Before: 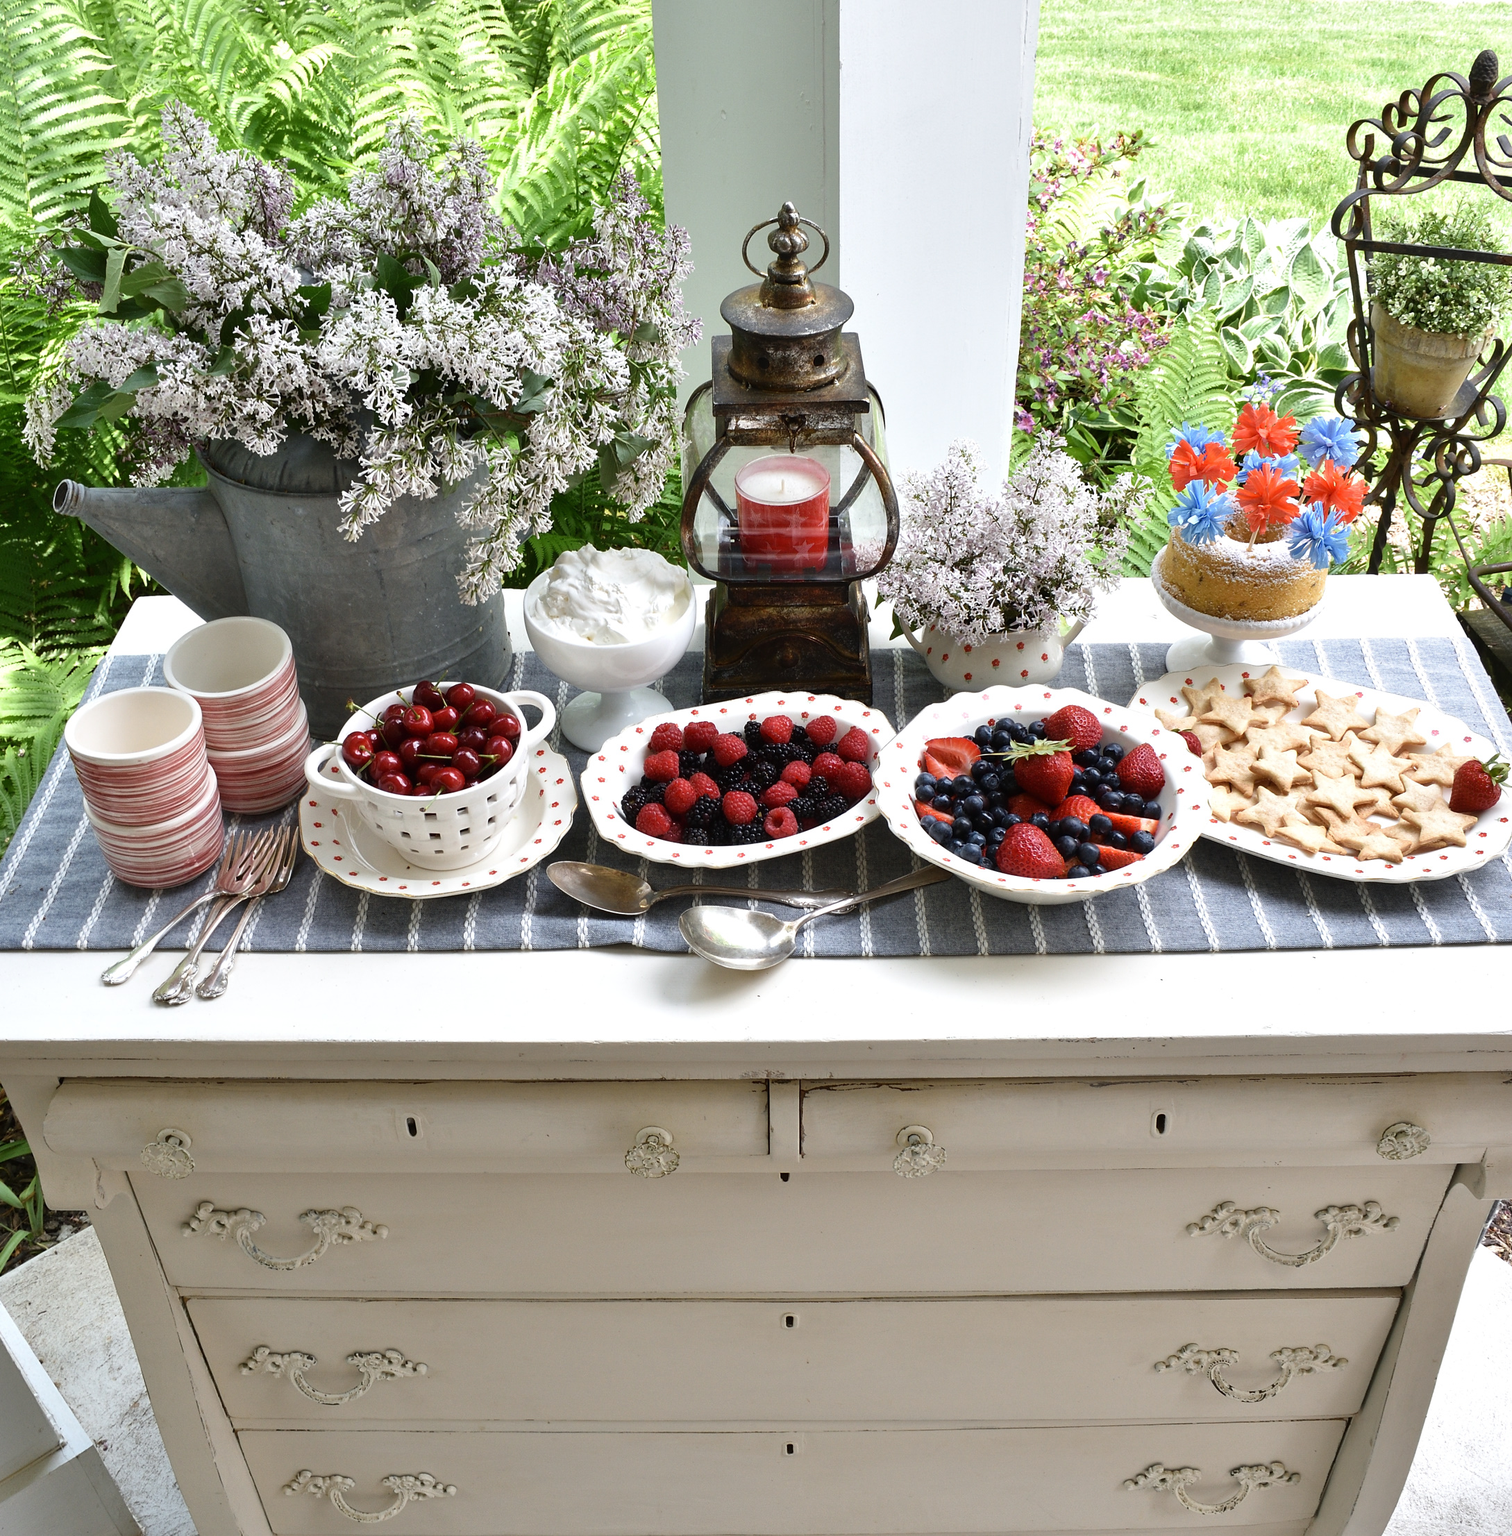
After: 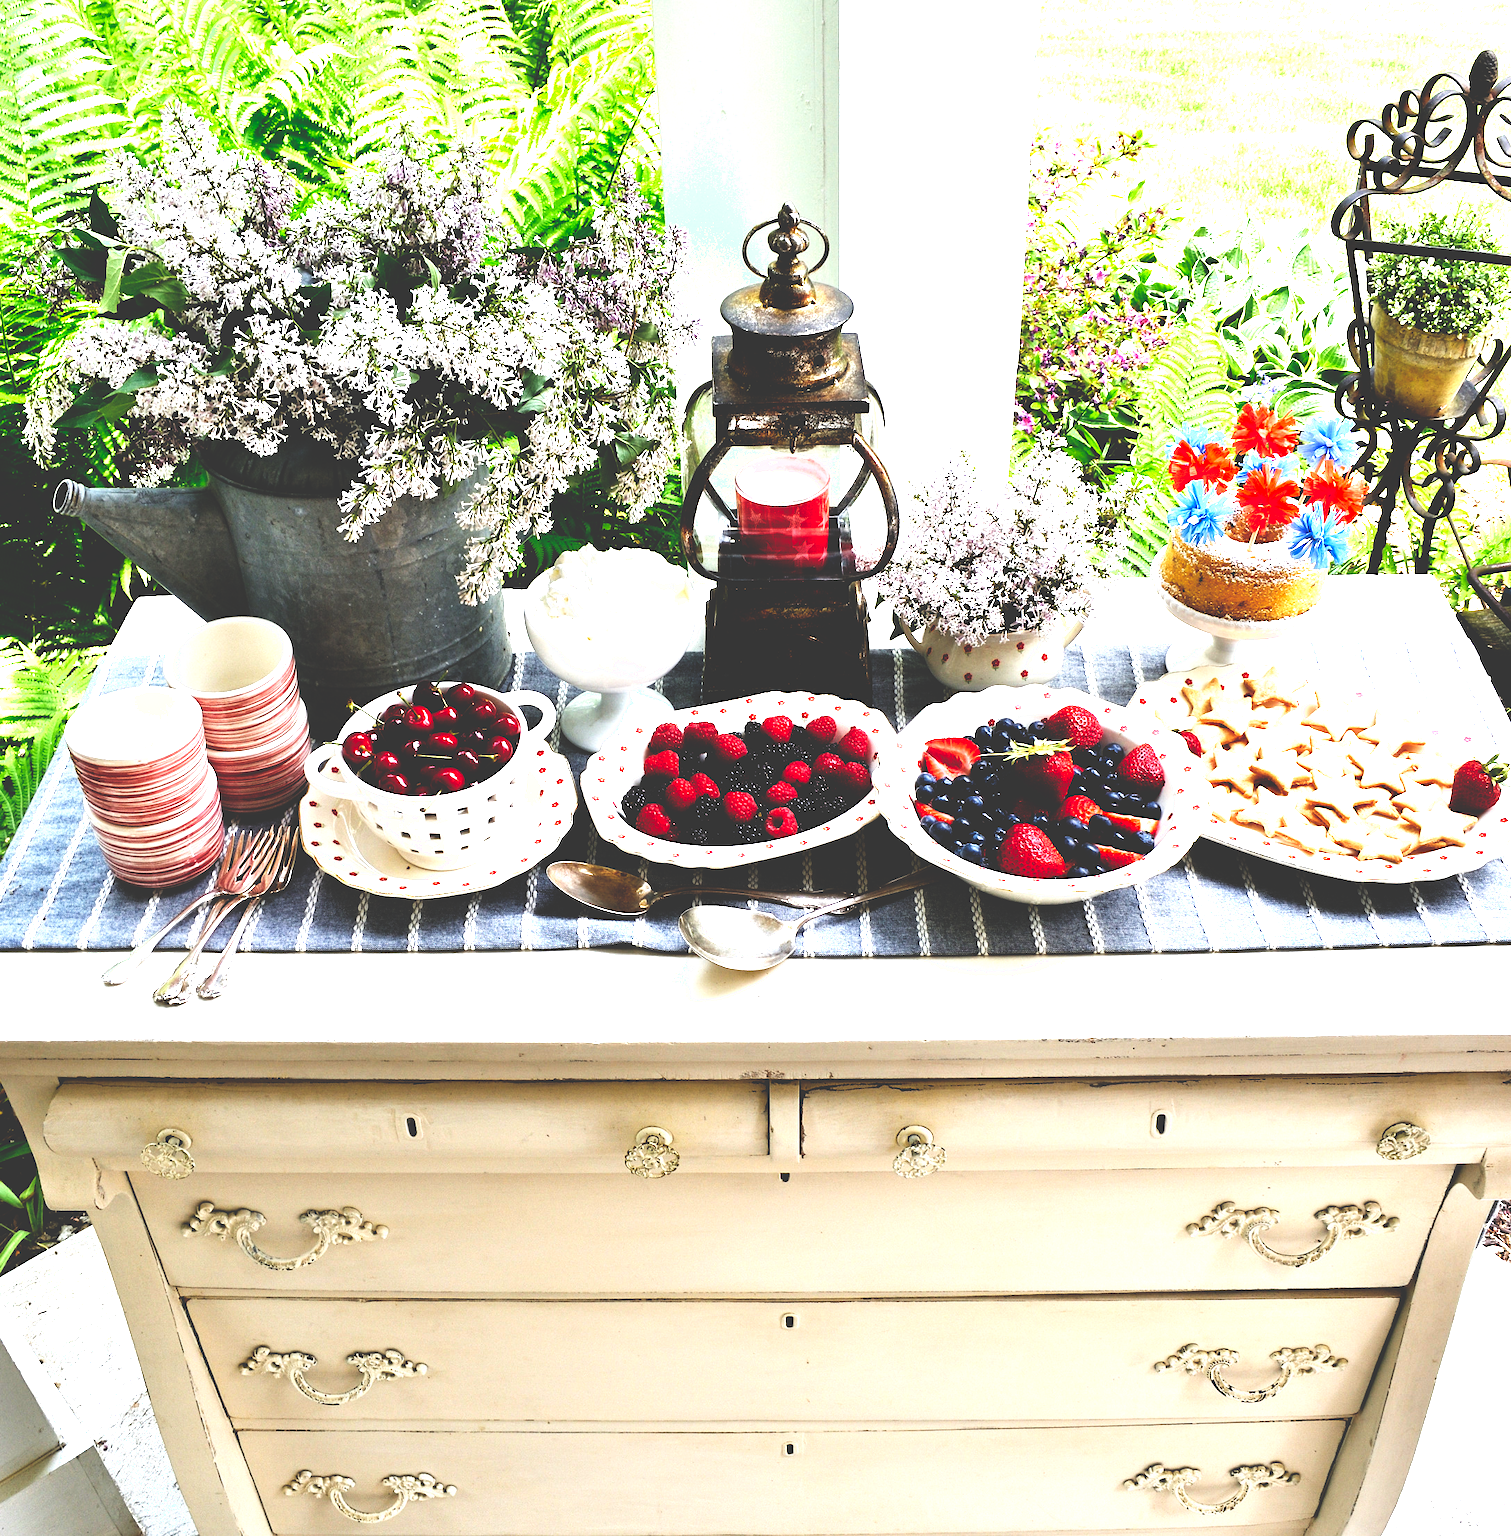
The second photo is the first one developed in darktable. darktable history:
white balance: red 1, blue 1
base curve: curves: ch0 [(0, 0.036) (0.083, 0.04) (0.804, 1)], preserve colors none
exposure: black level correction 0, exposure 1.1 EV, compensate highlight preservation false
